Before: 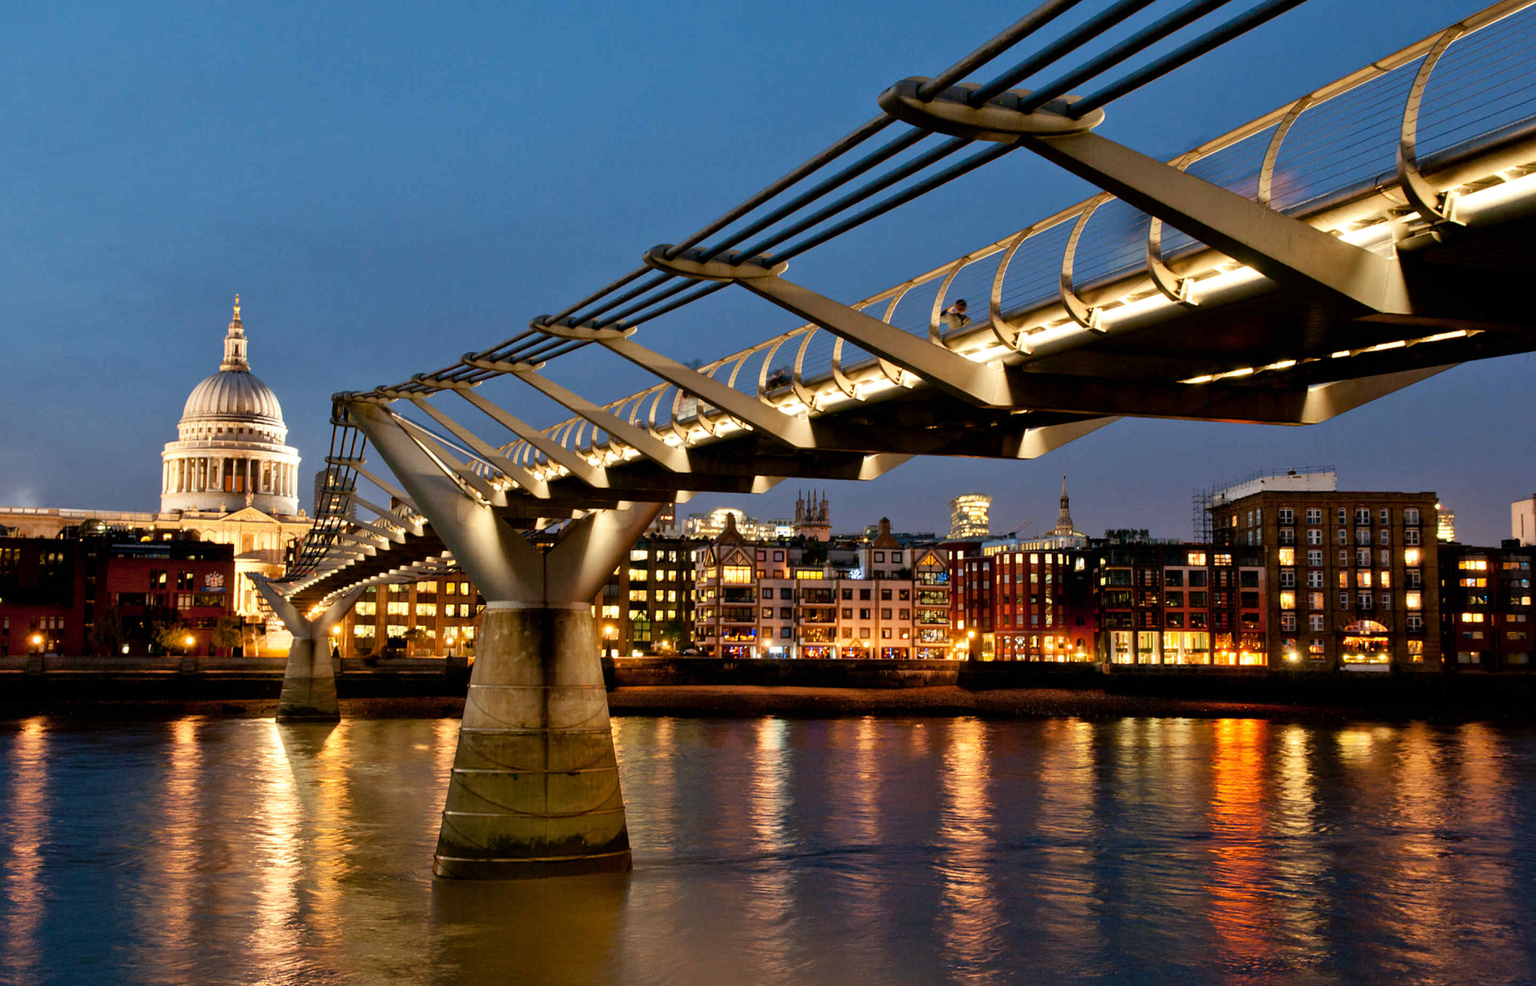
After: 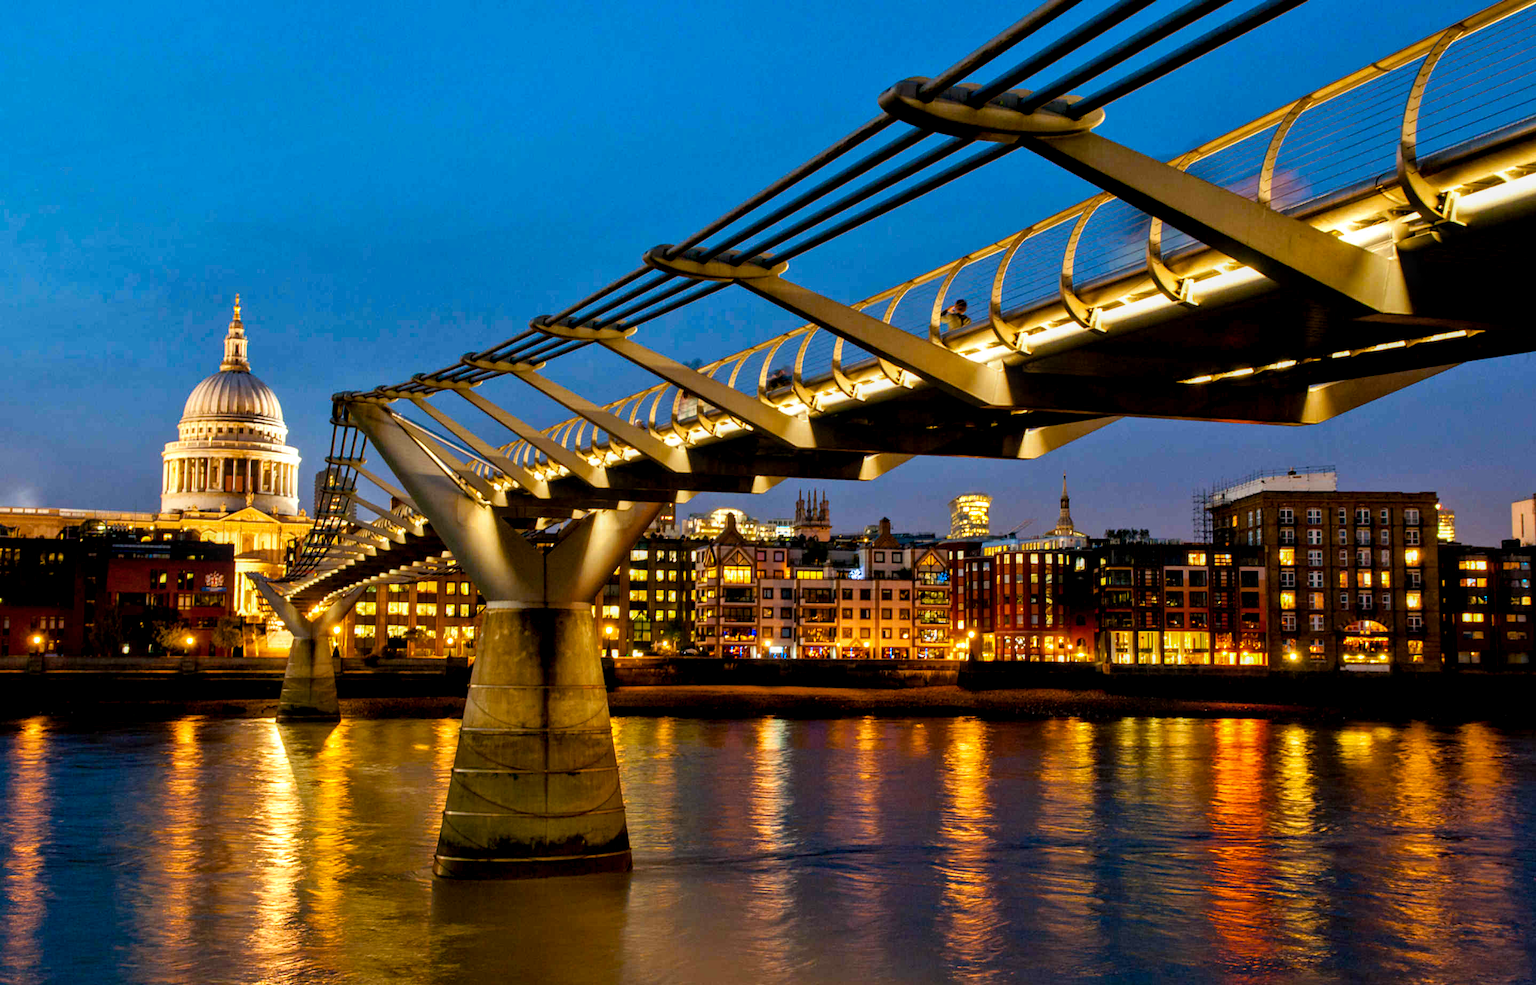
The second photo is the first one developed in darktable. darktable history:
local contrast: detail 130%
color balance rgb: linear chroma grading › global chroma 15%, perceptual saturation grading › global saturation 30%
color zones: curves: ch0 [(0.068, 0.464) (0.25, 0.5) (0.48, 0.508) (0.75, 0.536) (0.886, 0.476) (0.967, 0.456)]; ch1 [(0.066, 0.456) (0.25, 0.5) (0.616, 0.508) (0.746, 0.56) (0.934, 0.444)]
